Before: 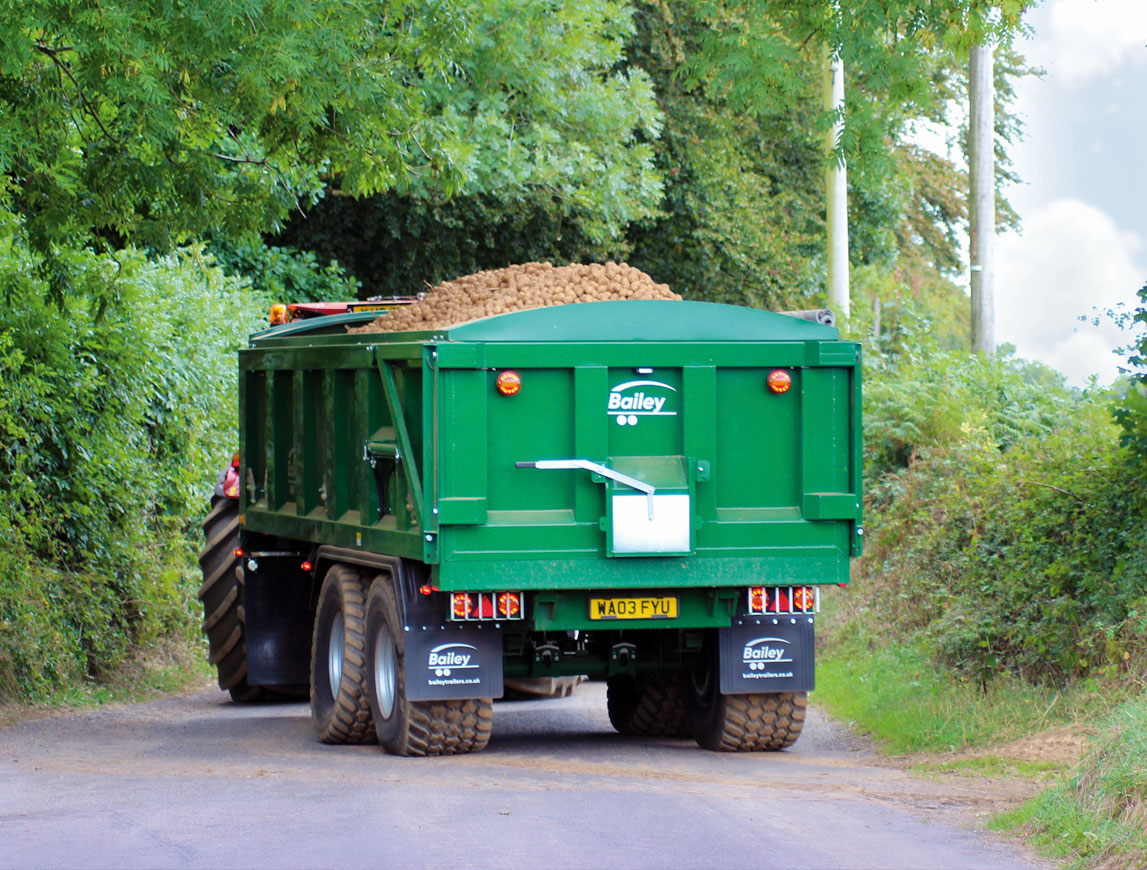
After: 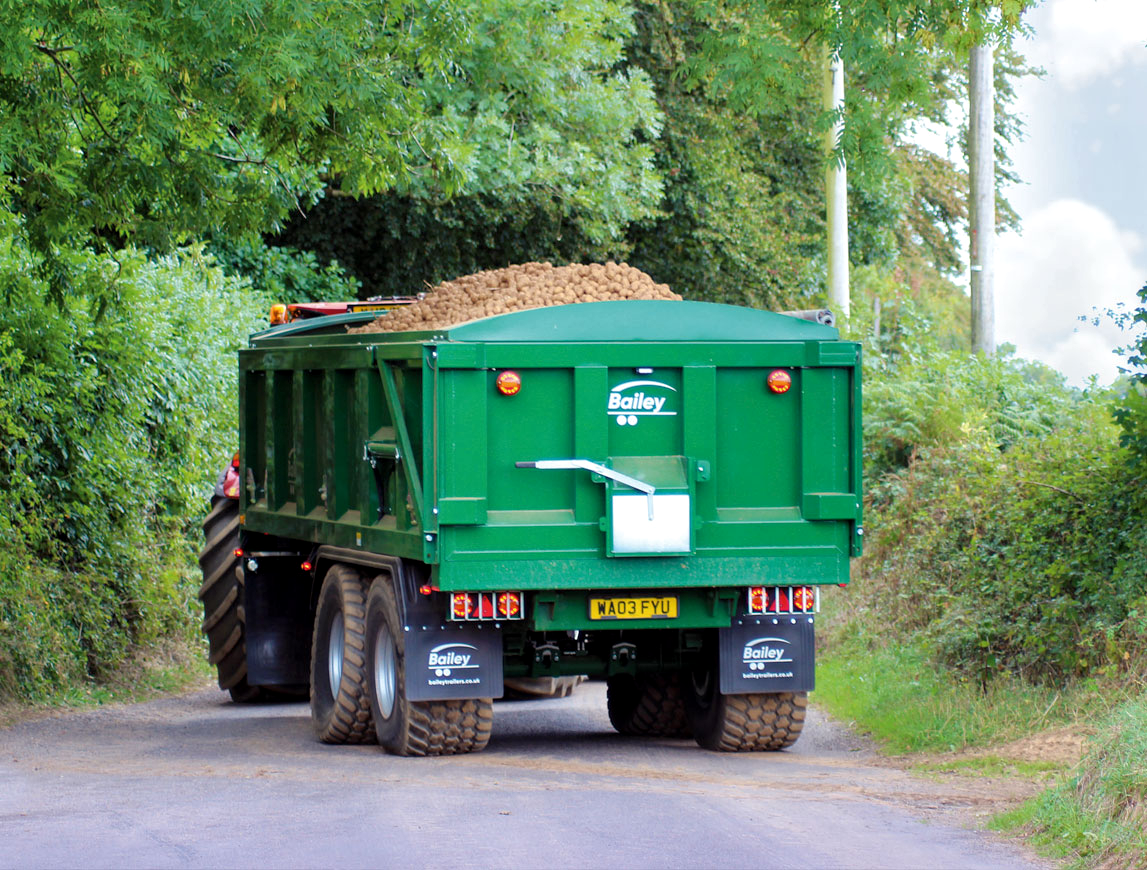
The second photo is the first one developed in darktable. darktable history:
local contrast: highlights 100%, shadows 100%, detail 120%, midtone range 0.2
white balance: emerald 1
